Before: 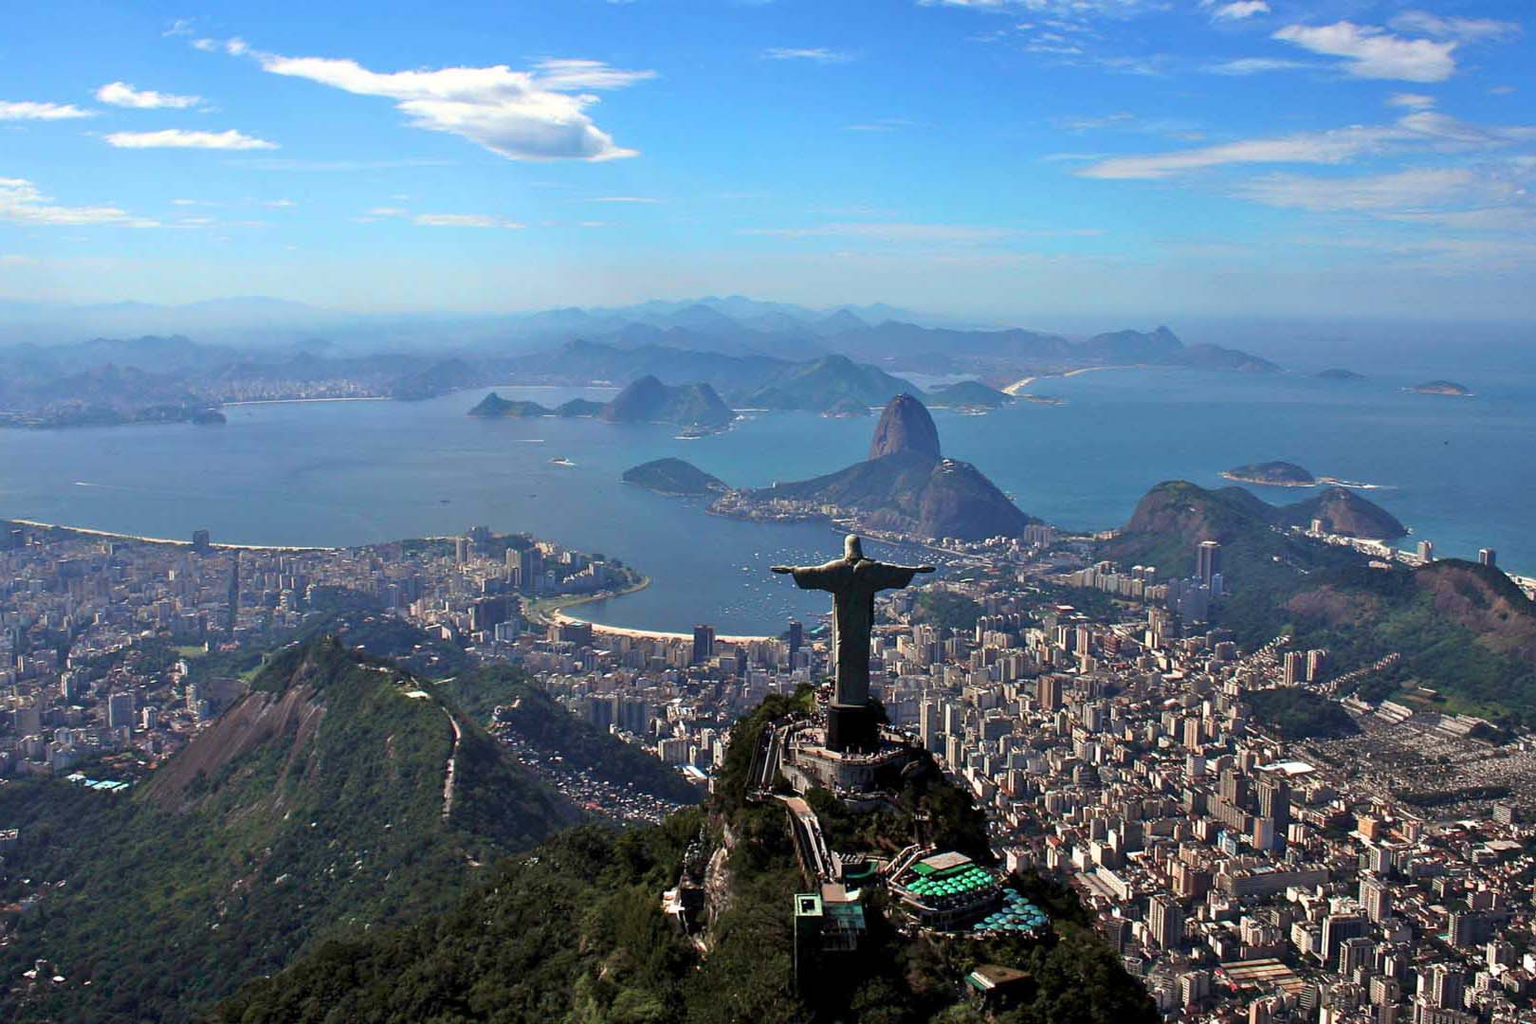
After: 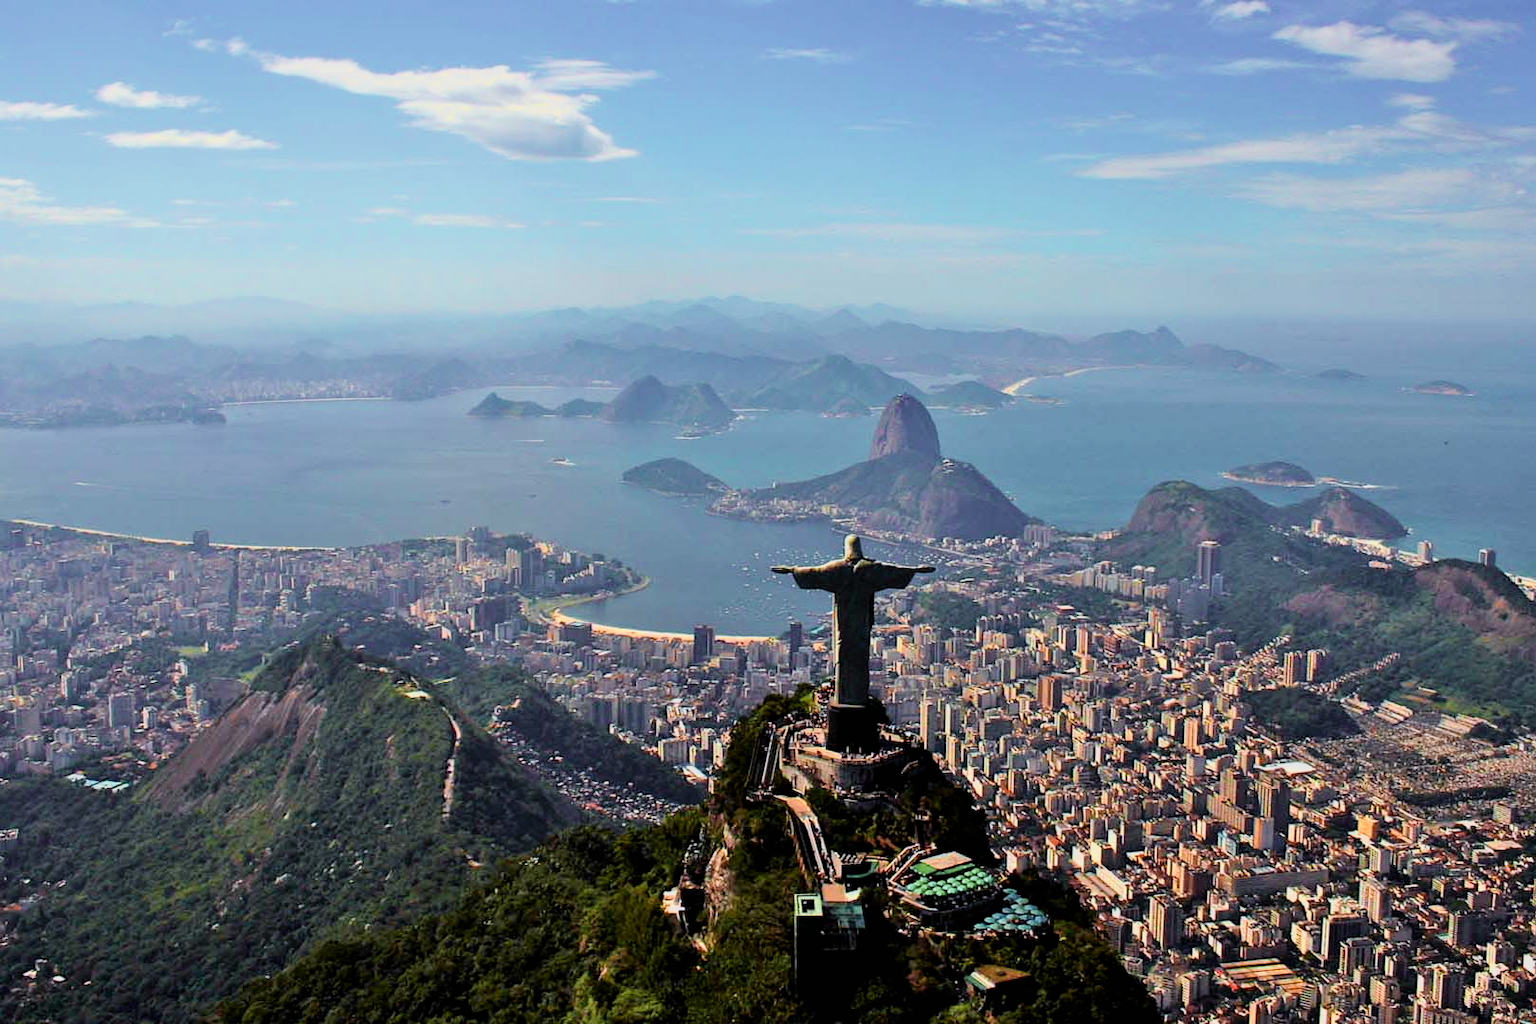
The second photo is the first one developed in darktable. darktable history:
filmic rgb: black relative exposure -7.65 EV, white relative exposure 4.56 EV, hardness 3.61
color zones: curves: ch0 [(0, 0.511) (0.143, 0.531) (0.286, 0.56) (0.429, 0.5) (0.571, 0.5) (0.714, 0.5) (0.857, 0.5) (1, 0.5)]; ch1 [(0, 0.525) (0.143, 0.705) (0.286, 0.715) (0.429, 0.35) (0.571, 0.35) (0.714, 0.35) (0.857, 0.4) (1, 0.4)]; ch2 [(0, 0.572) (0.143, 0.512) (0.286, 0.473) (0.429, 0.45) (0.571, 0.5) (0.714, 0.5) (0.857, 0.518) (1, 0.518)]
tone curve: curves: ch0 [(0, 0) (0.389, 0.458) (0.745, 0.82) (0.849, 0.917) (0.919, 0.969) (1, 1)]; ch1 [(0, 0) (0.437, 0.404) (0.5, 0.5) (0.529, 0.55) (0.58, 0.6) (0.616, 0.649) (1, 1)]; ch2 [(0, 0) (0.442, 0.428) (0.5, 0.5) (0.525, 0.543) (0.585, 0.62) (1, 1)], color space Lab, independent channels, preserve colors none
